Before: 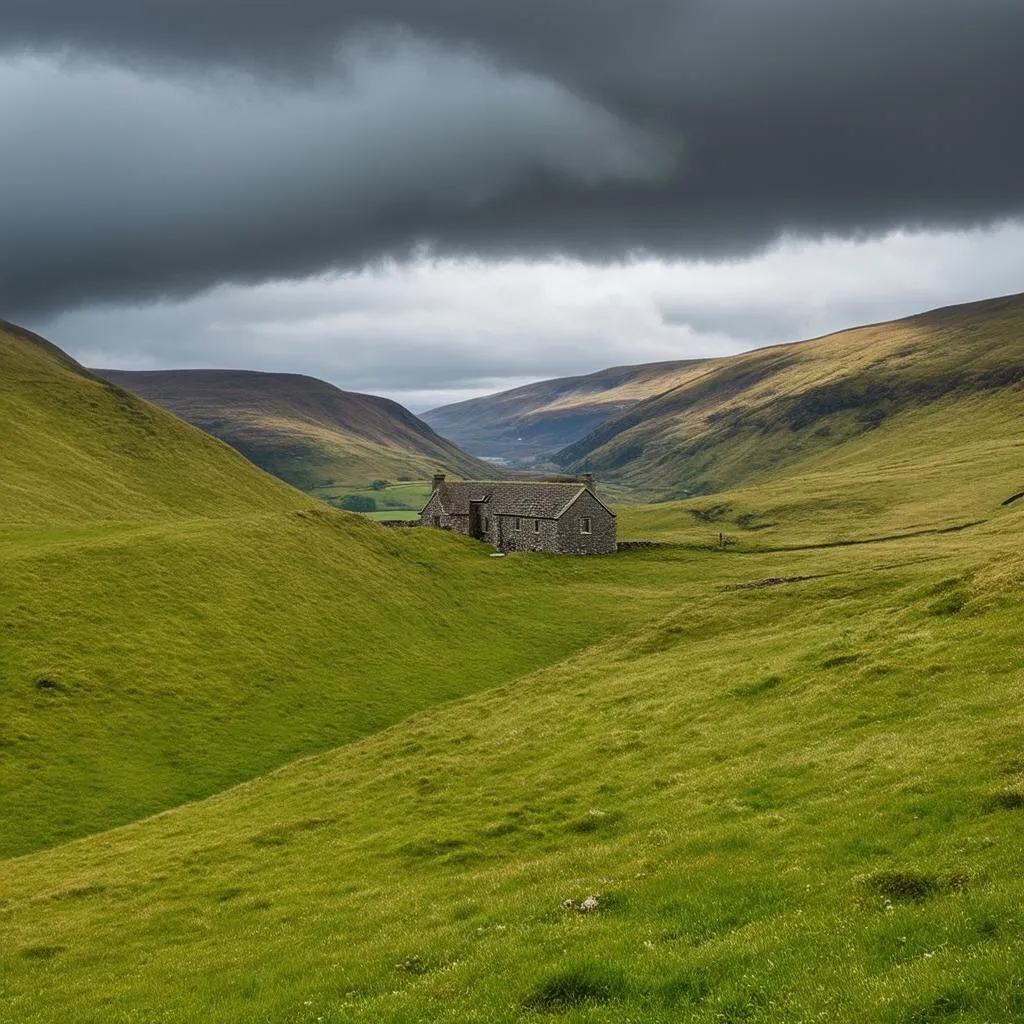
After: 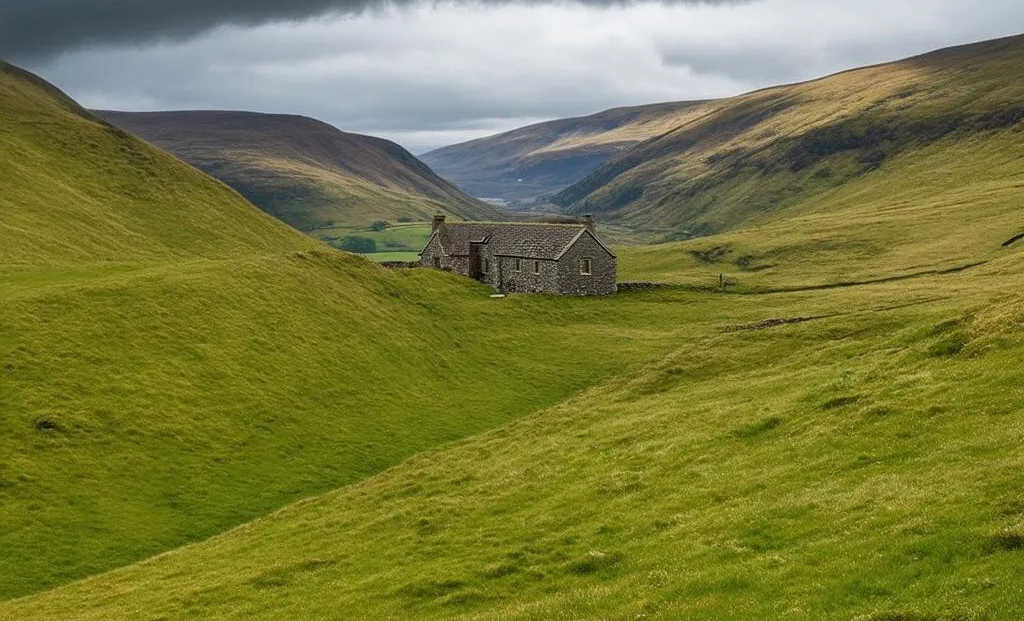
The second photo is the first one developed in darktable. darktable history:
crop and rotate: top 25.314%, bottom 14.013%
